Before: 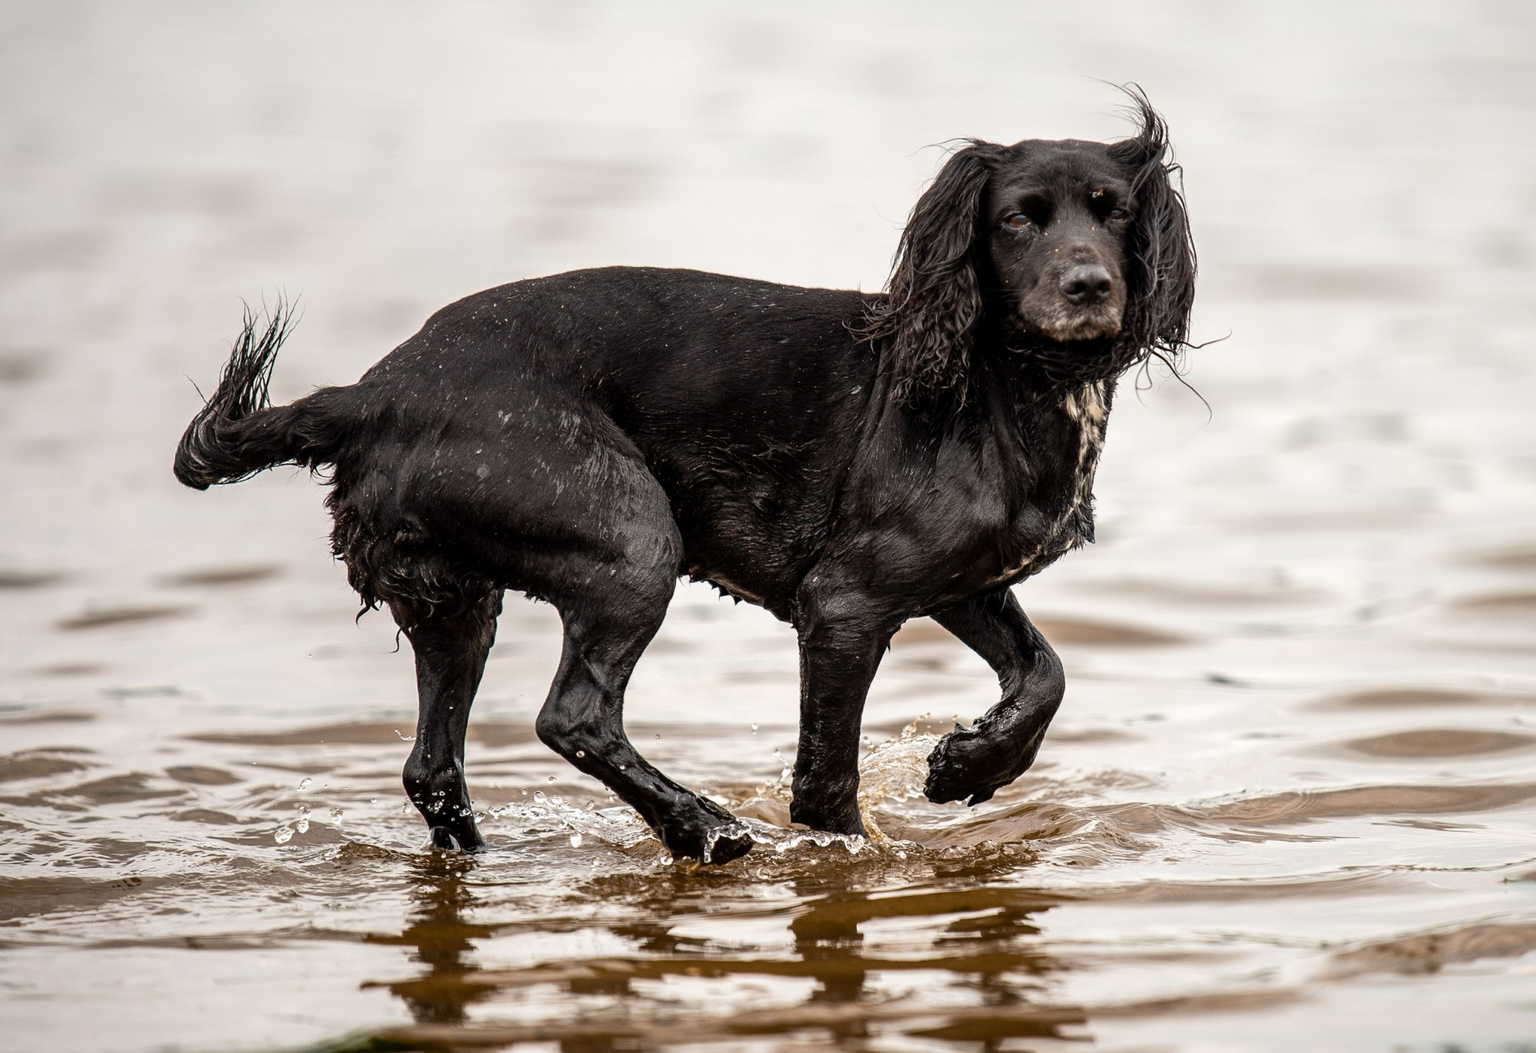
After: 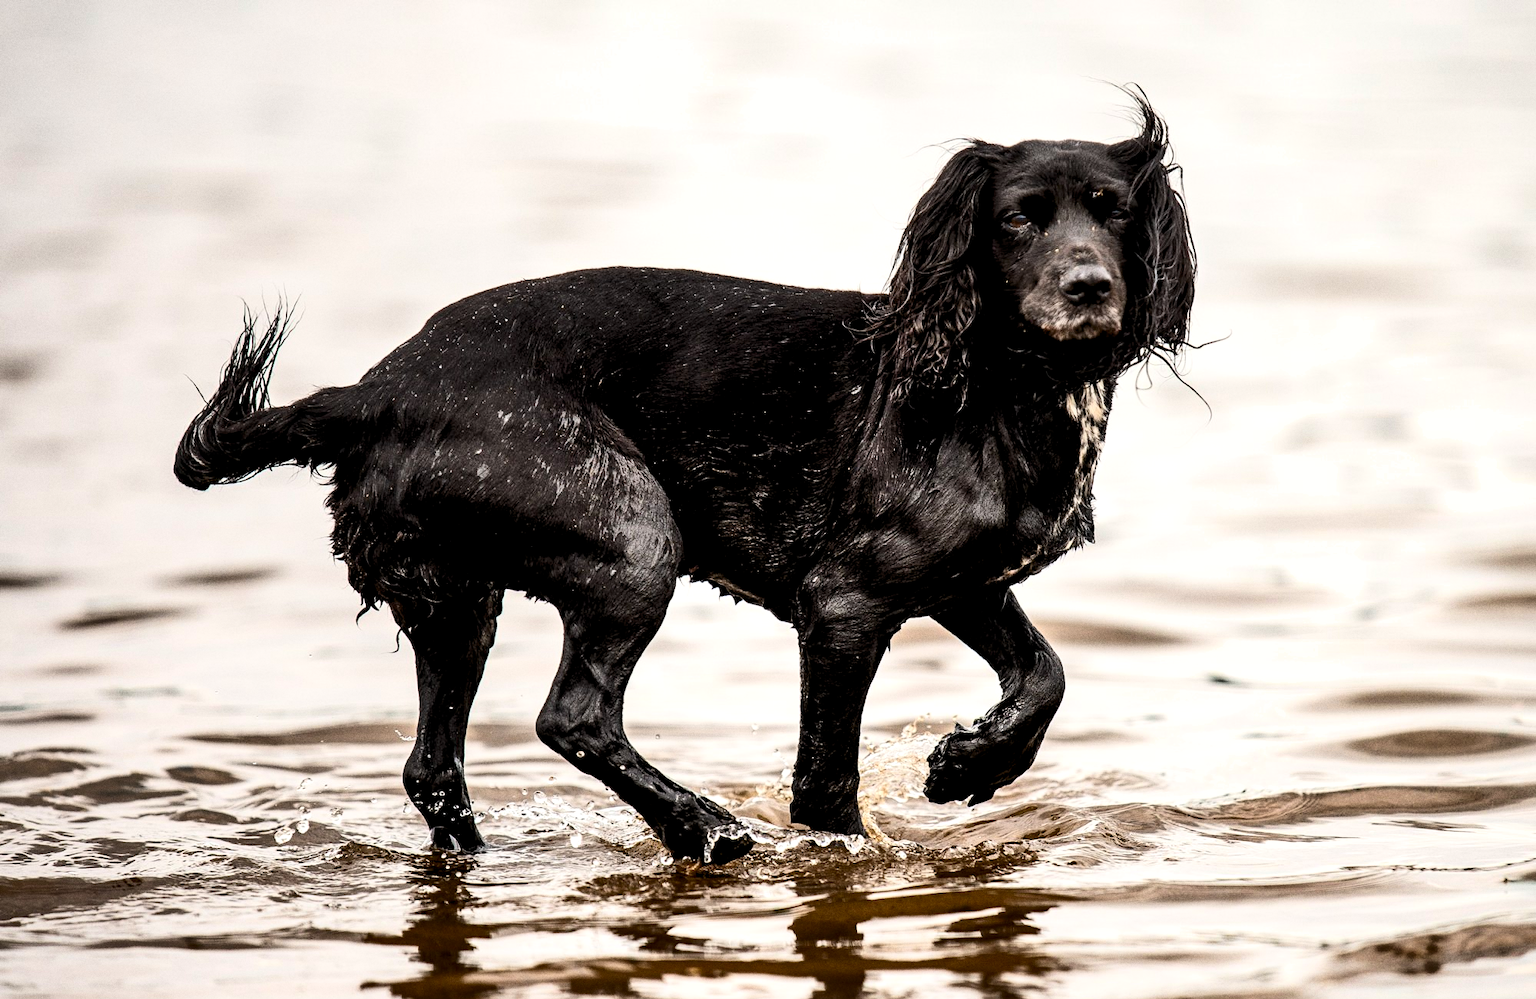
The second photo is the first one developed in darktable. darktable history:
grain: coarseness 0.47 ISO
crop and rotate: top 0%, bottom 5.097%
contrast brightness saturation: contrast 0.28
shadows and highlights: soften with gaussian
rgb levels: levels [[0.01, 0.419, 0.839], [0, 0.5, 1], [0, 0.5, 1]]
